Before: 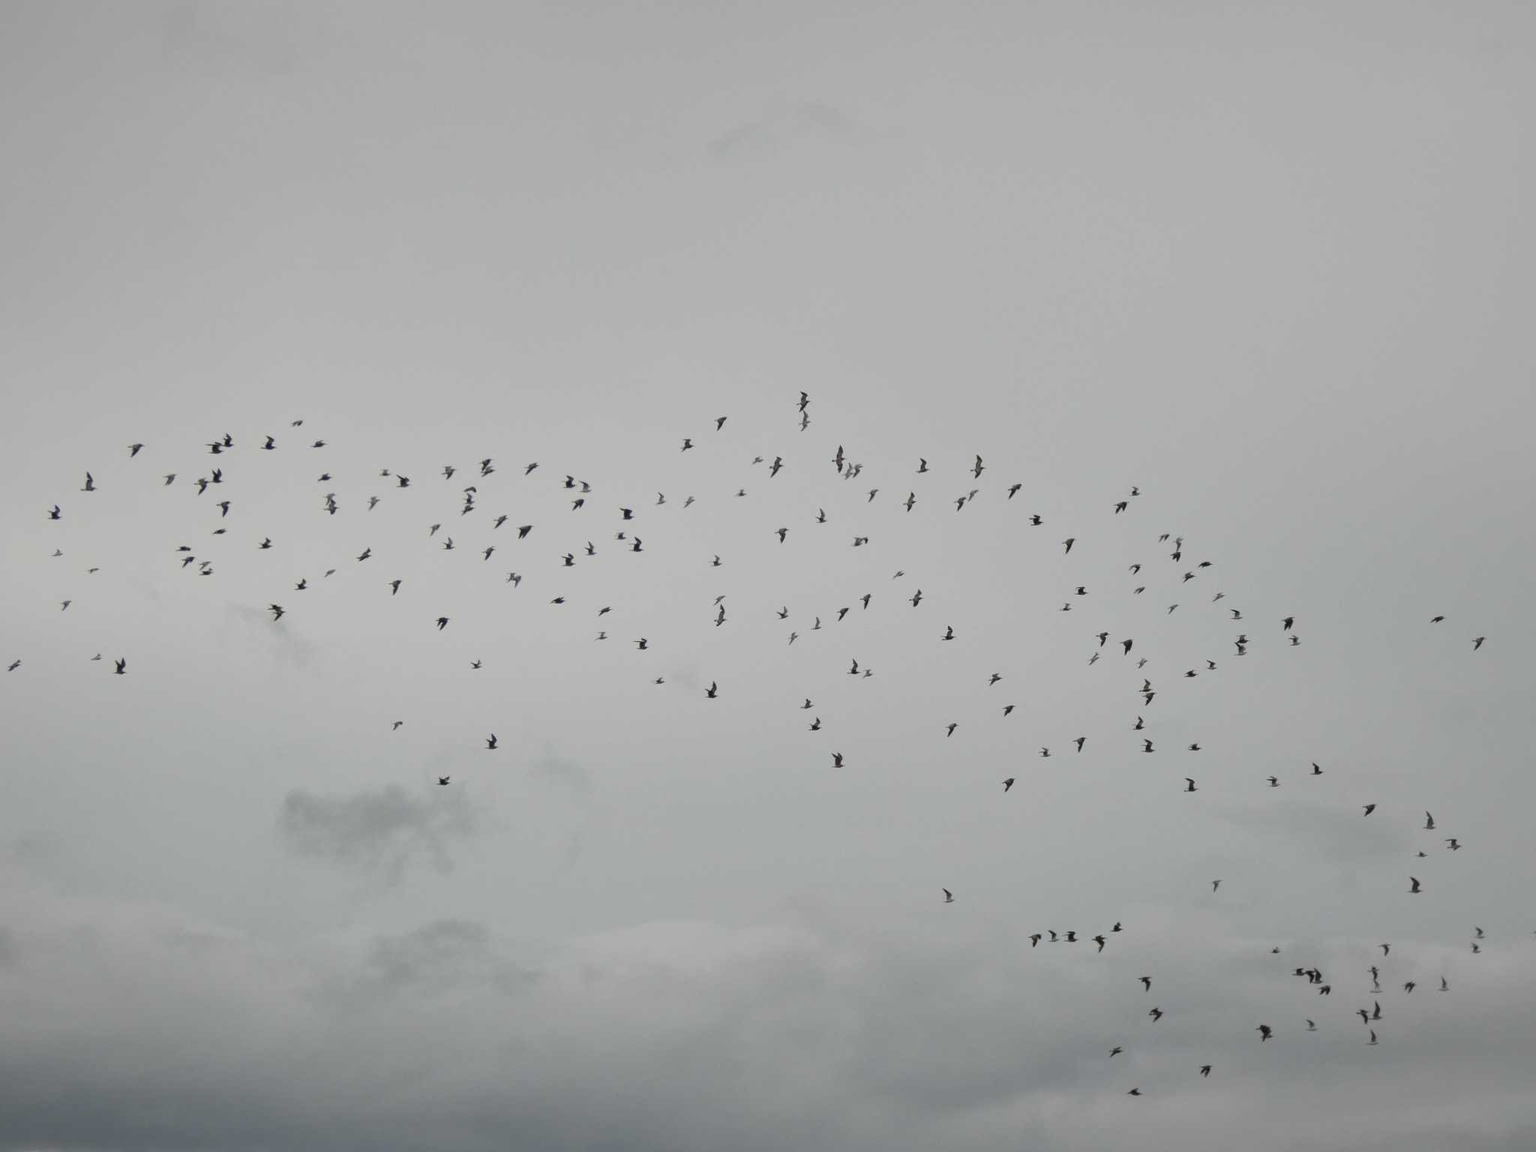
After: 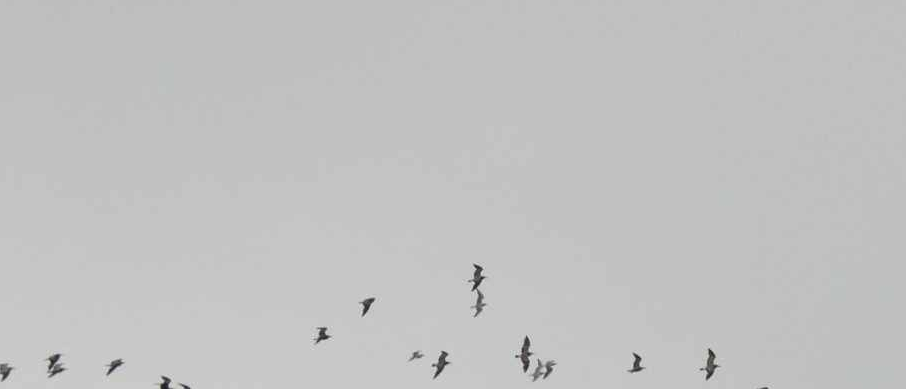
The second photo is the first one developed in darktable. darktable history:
crop: left 29.013%, top 16.832%, right 26.704%, bottom 57.832%
tone curve: curves: ch0 [(0, 0) (0.915, 0.89) (1, 1)], color space Lab, independent channels, preserve colors none
tone equalizer: -8 EV -0.417 EV, -7 EV -0.376 EV, -6 EV -0.309 EV, -5 EV -0.212 EV, -3 EV 0.216 EV, -2 EV 0.323 EV, -1 EV 0.389 EV, +0 EV 0.388 EV
